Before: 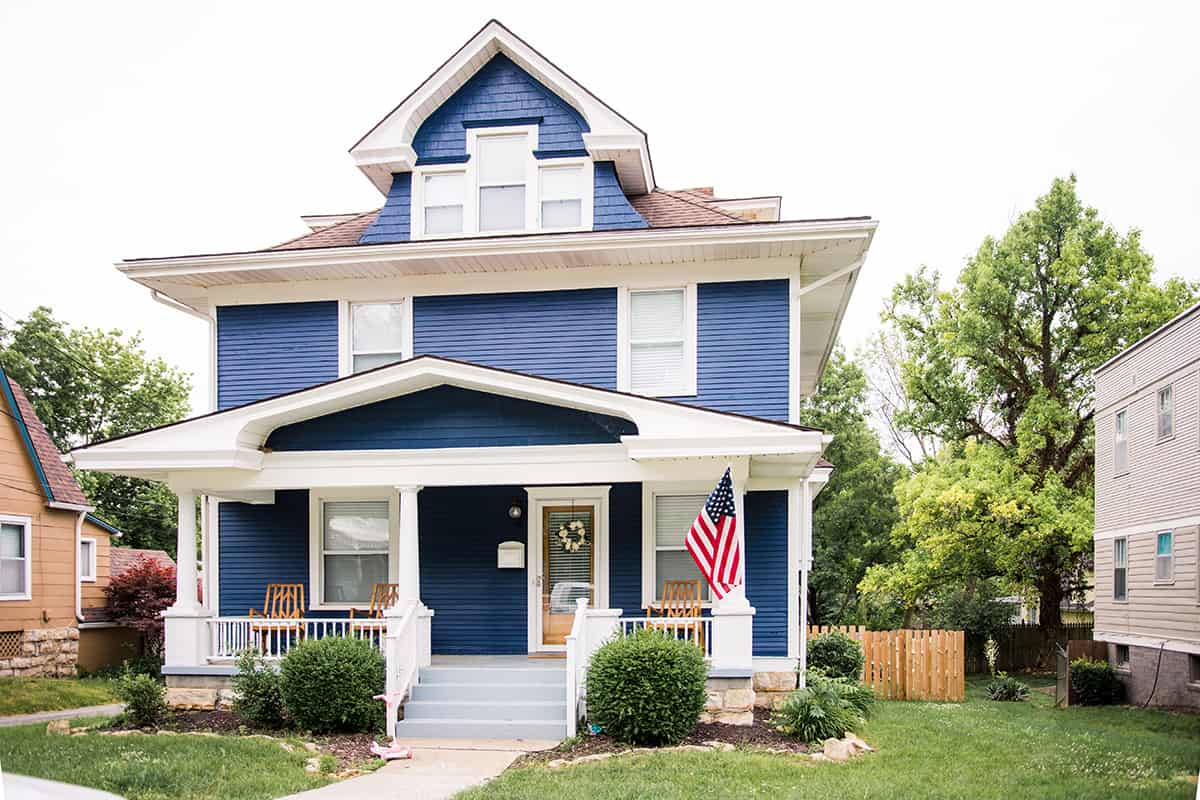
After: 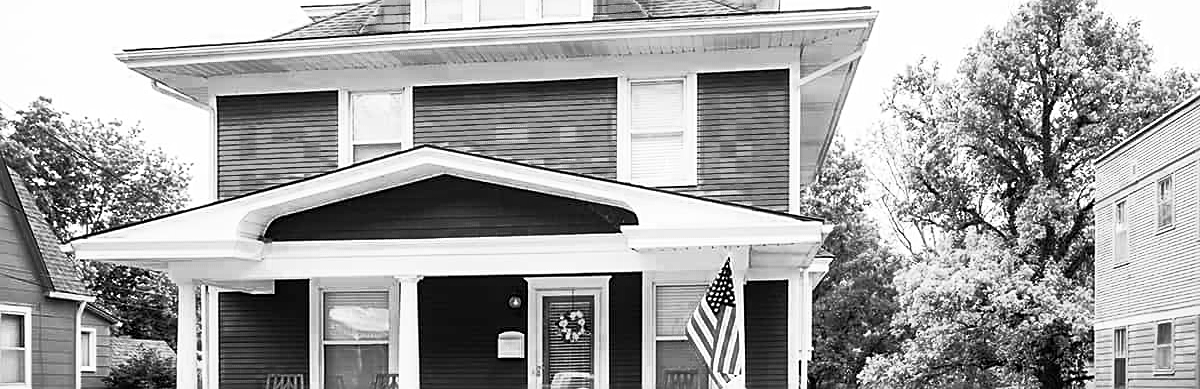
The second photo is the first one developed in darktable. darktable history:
crop and rotate: top 26.427%, bottom 24.941%
sharpen: on, module defaults
color zones: curves: ch0 [(0.002, 0.589) (0.107, 0.484) (0.146, 0.249) (0.217, 0.352) (0.309, 0.525) (0.39, 0.404) (0.455, 0.169) (0.597, 0.055) (0.724, 0.212) (0.775, 0.691) (0.869, 0.571) (1, 0.587)]; ch1 [(0, 0) (0.143, 0) (0.286, 0) (0.429, 0) (0.571, 0) (0.714, 0) (0.857, 0)]
base curve: curves: ch0 [(0, 0) (0.257, 0.25) (0.482, 0.586) (0.757, 0.871) (1, 1)], preserve colors none
shadows and highlights: radius 331.26, shadows 55.08, highlights -99.84, compress 94.18%, soften with gaussian
